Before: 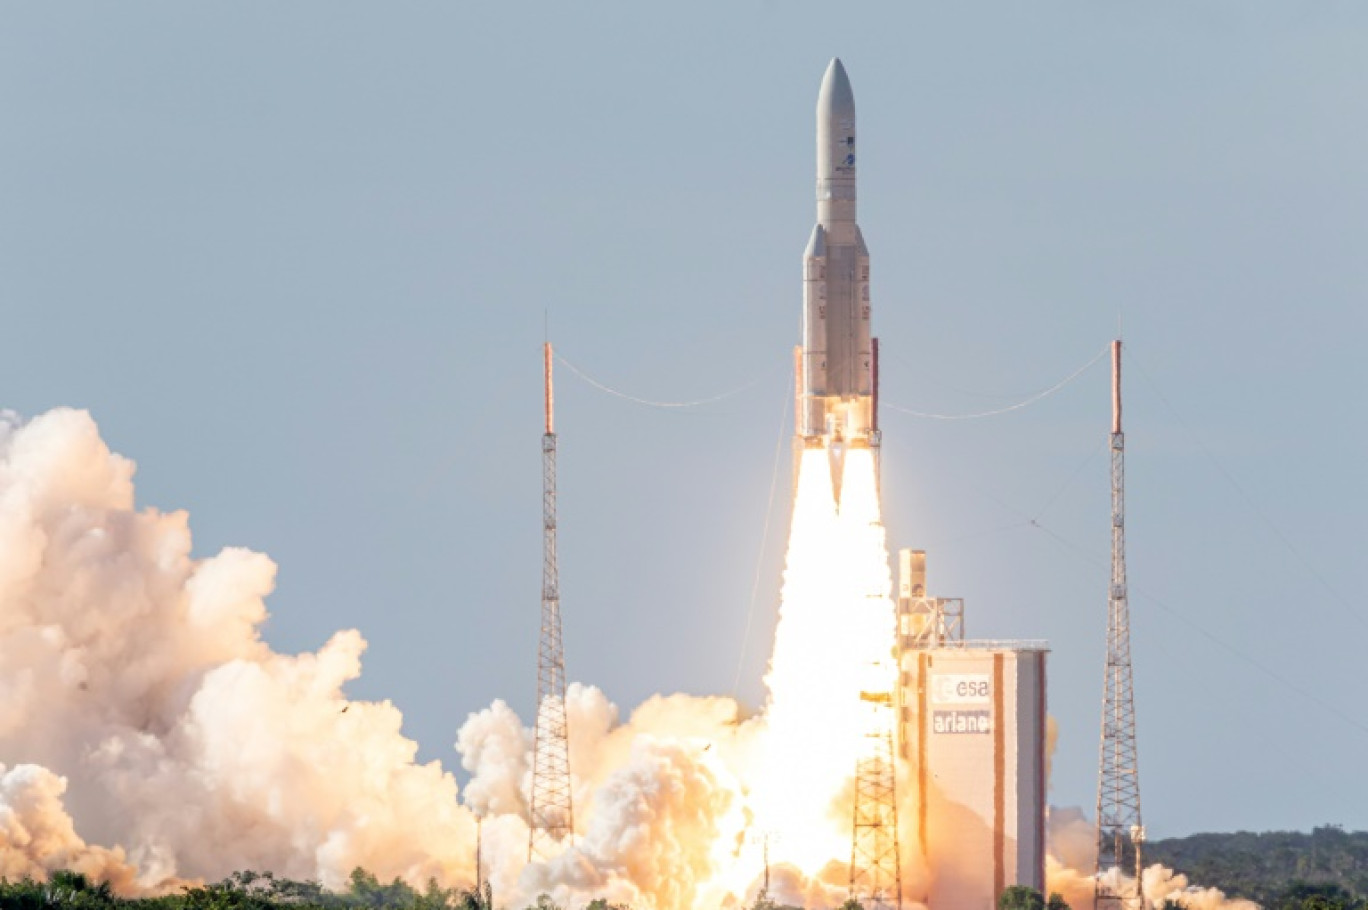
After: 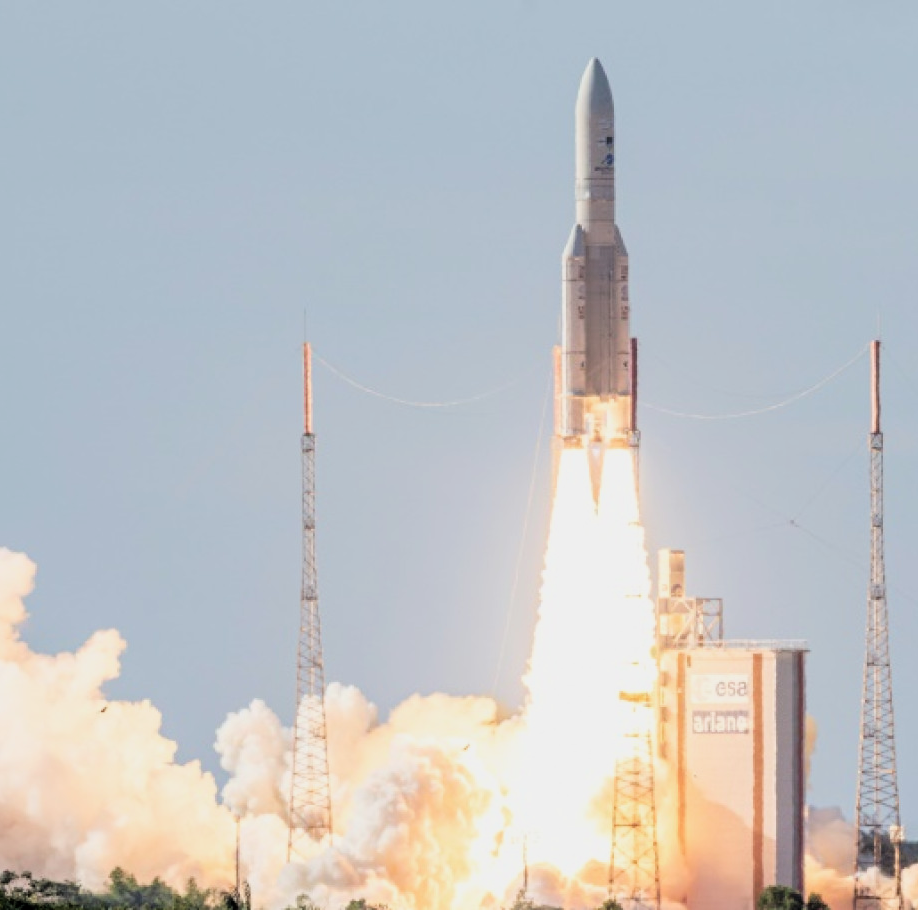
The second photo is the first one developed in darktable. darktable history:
filmic rgb: black relative exposure -16 EV, white relative exposure 6.27 EV, hardness 5.11, contrast 1.343, color science v4 (2020)
crop and rotate: left 17.677%, right 15.167%
